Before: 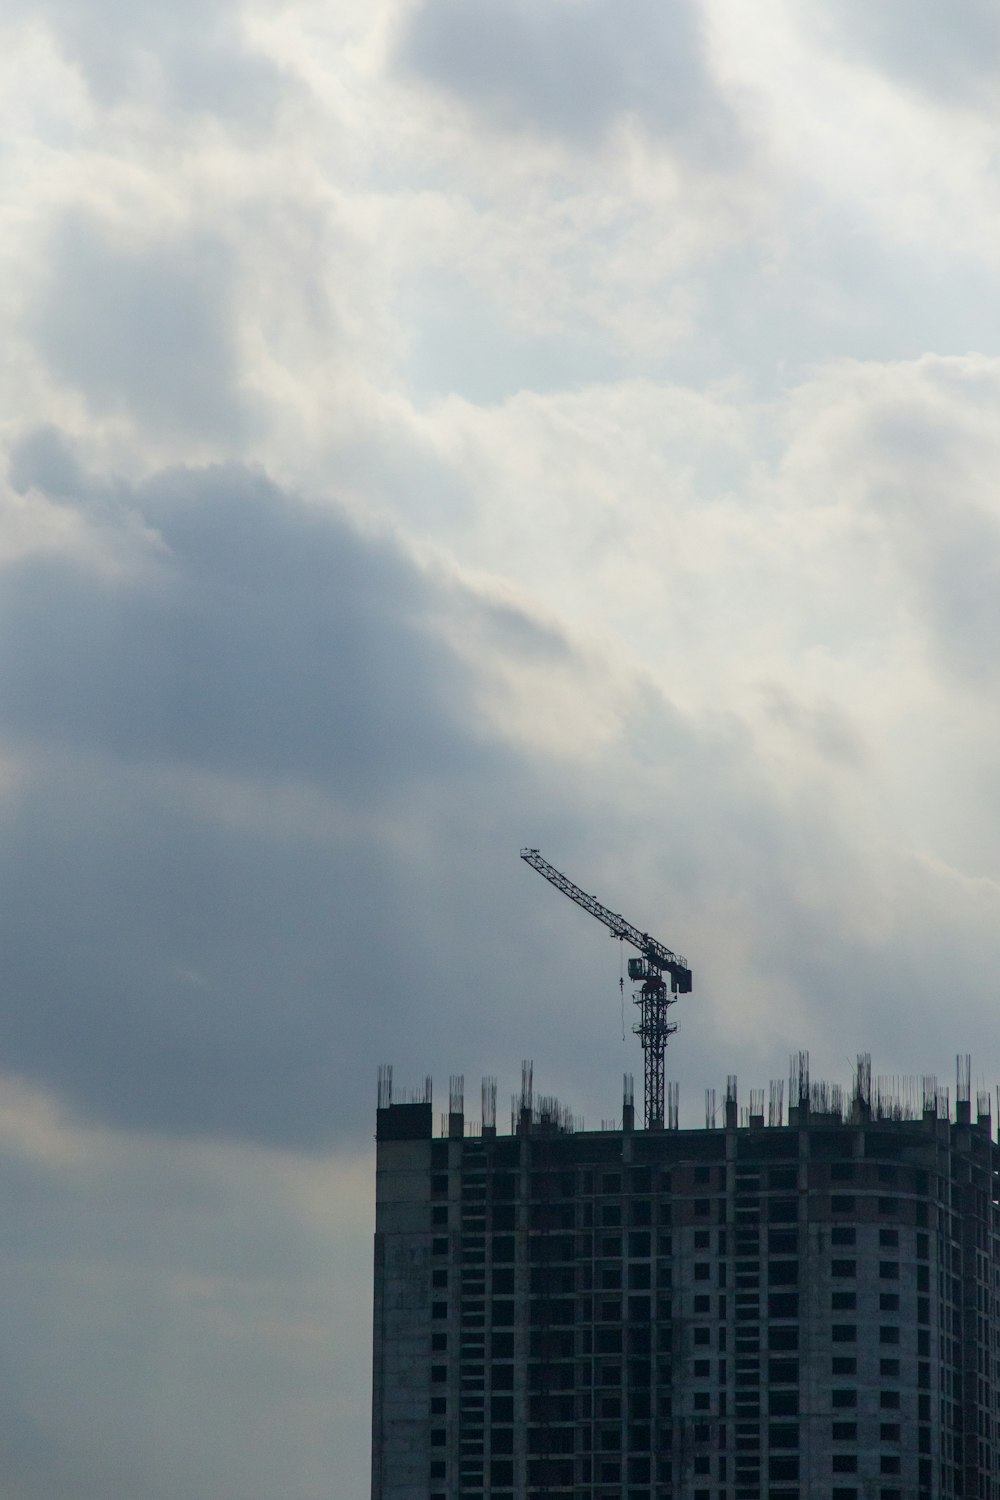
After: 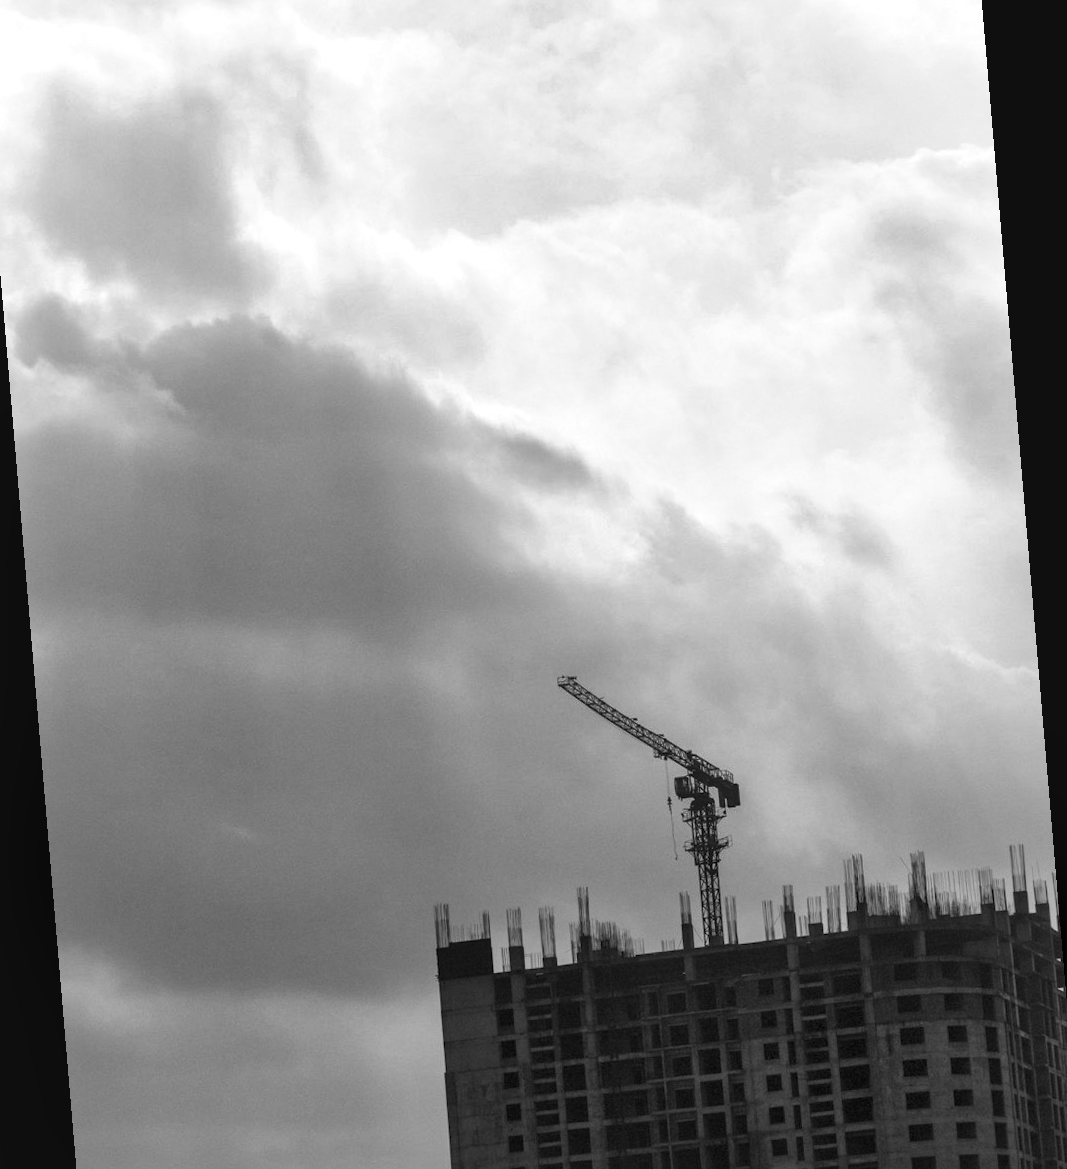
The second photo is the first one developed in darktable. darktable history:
rotate and perspective: rotation -4.86°, automatic cropping off
exposure: exposure 0.636 EV, compensate highlight preservation false
crop and rotate: left 2.991%, top 13.302%, right 1.981%, bottom 12.636%
monochrome: a 26.22, b 42.67, size 0.8
tone curve: curves: ch0 [(0, 0.046) (0.04, 0.074) (0.883, 0.858) (1, 1)]; ch1 [(0, 0) (0.146, 0.159) (0.338, 0.365) (0.417, 0.455) (0.489, 0.486) (0.504, 0.502) (0.529, 0.537) (0.563, 0.567) (1, 1)]; ch2 [(0, 0) (0.307, 0.298) (0.388, 0.375) (0.443, 0.456) (0.485, 0.492) (0.544, 0.525) (1, 1)], color space Lab, independent channels, preserve colors none
local contrast: mode bilateral grid, contrast 20, coarseness 50, detail 179%, midtone range 0.2
